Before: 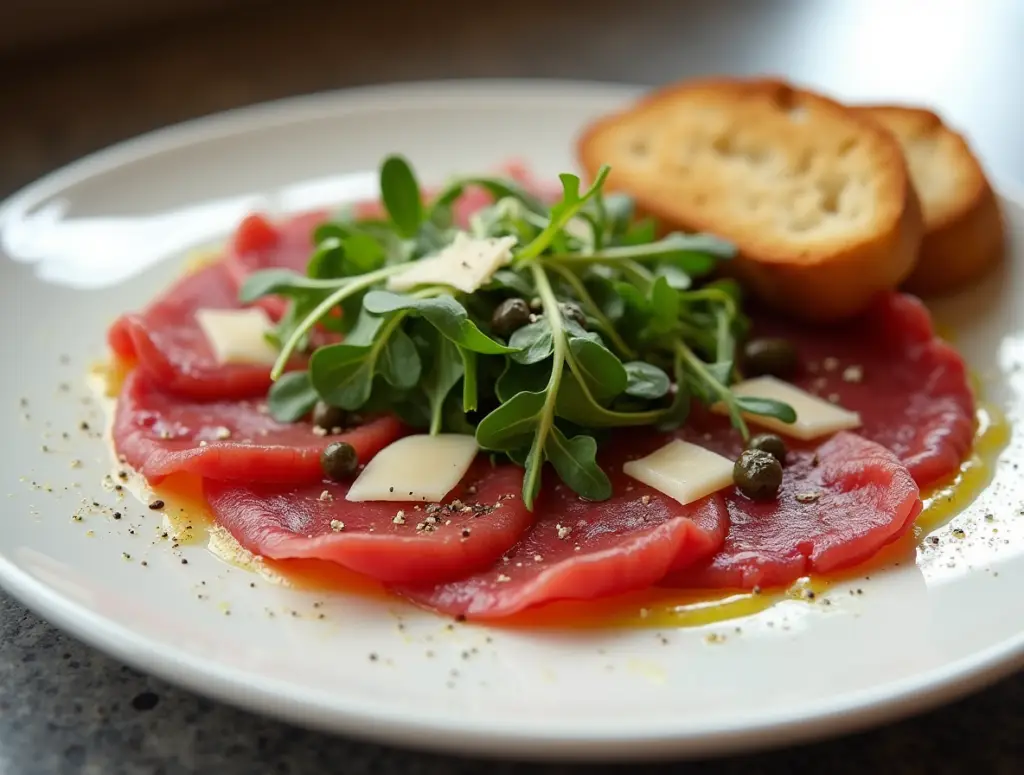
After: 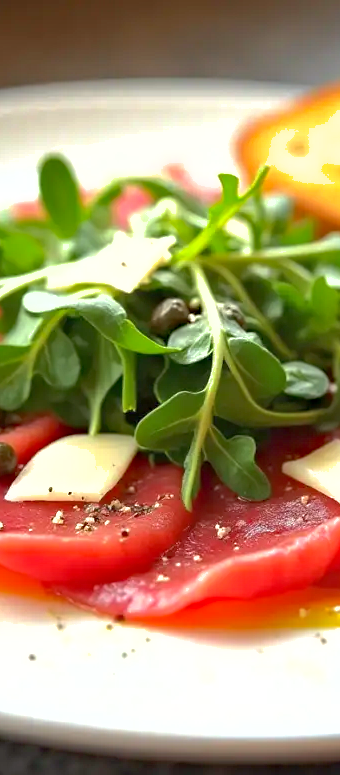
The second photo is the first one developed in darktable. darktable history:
haze removal: compatibility mode true, adaptive false
crop: left 33.36%, right 33.36%
shadows and highlights: on, module defaults
exposure: black level correction 0, exposure 1.1 EV, compensate exposure bias true, compensate highlight preservation false
